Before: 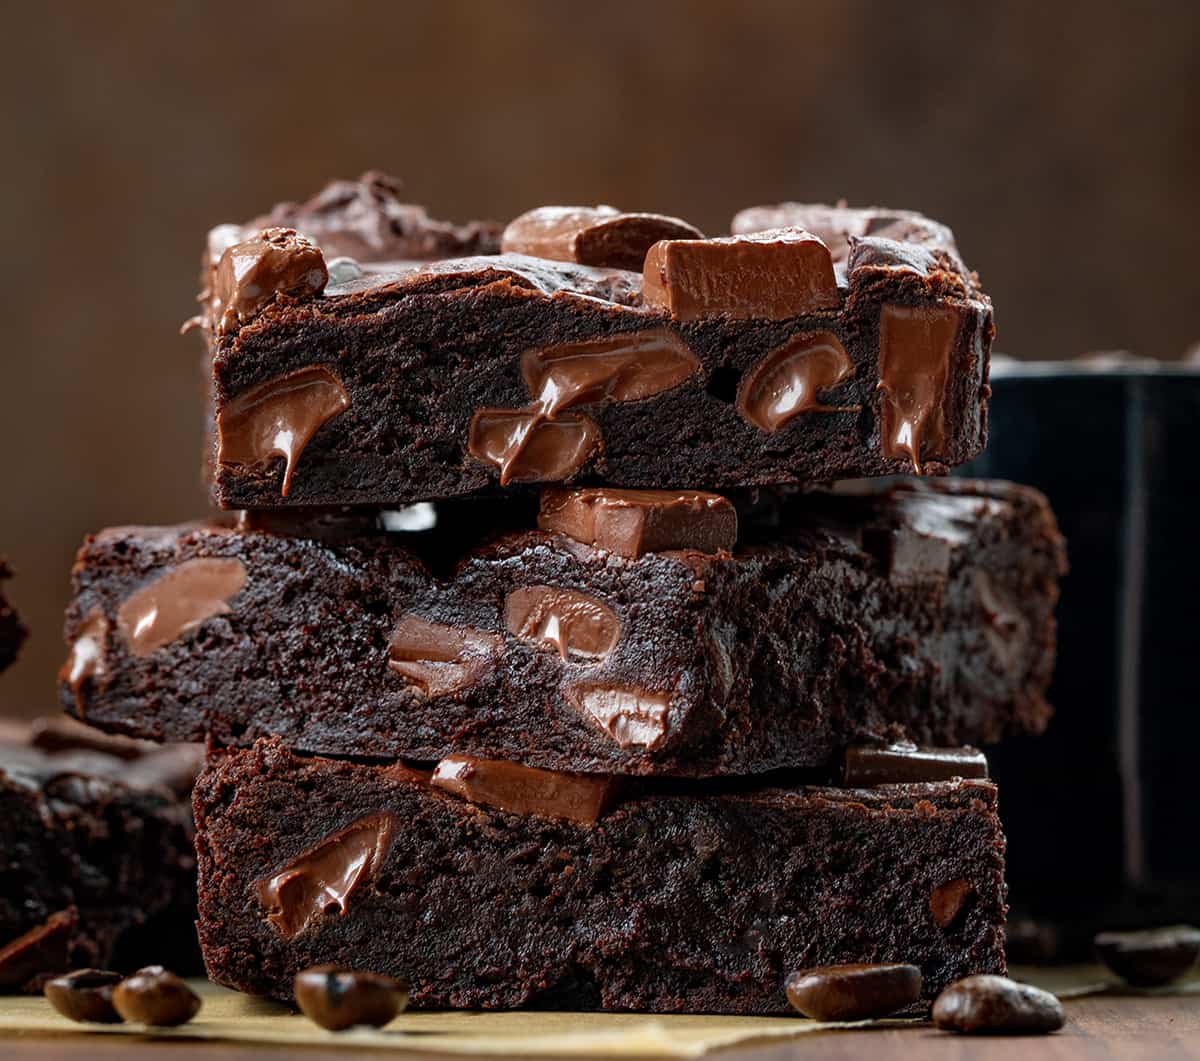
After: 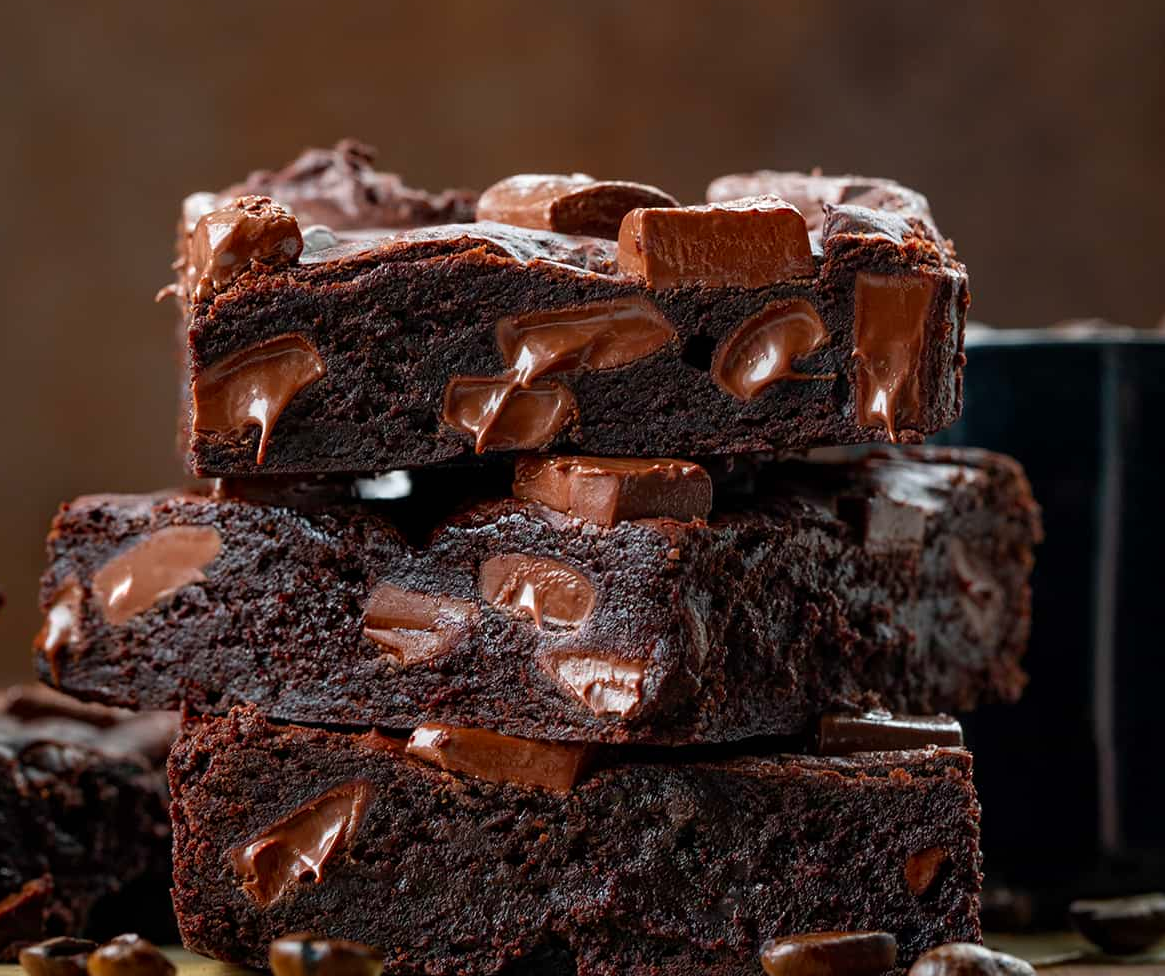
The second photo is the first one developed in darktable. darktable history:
crop: left 2.116%, top 3.101%, right 0.757%, bottom 4.834%
